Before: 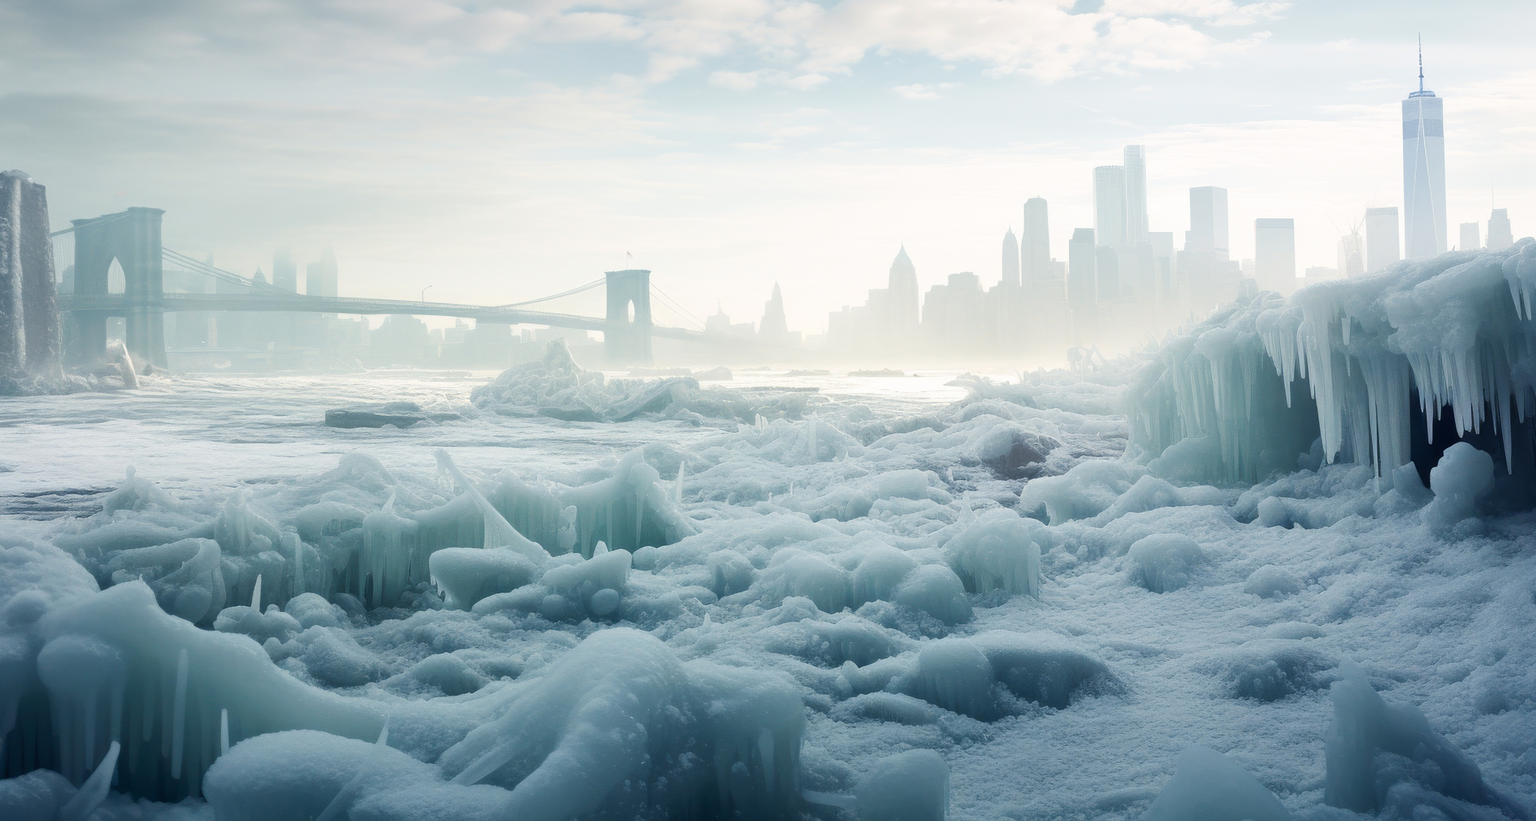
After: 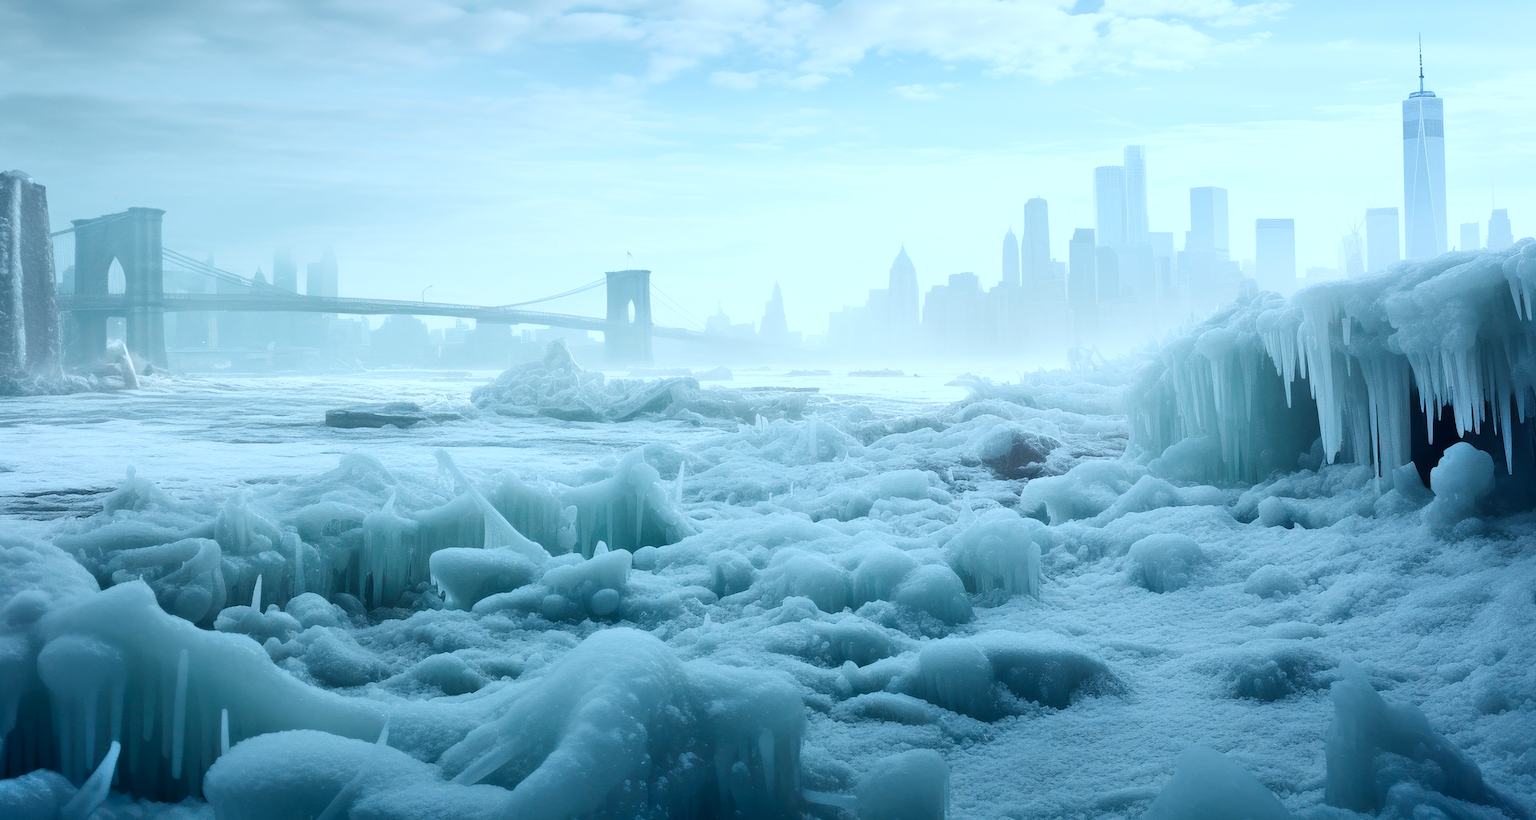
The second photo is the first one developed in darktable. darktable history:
contrast brightness saturation: contrast 0.138
color correction: highlights a* -10.42, highlights b* -19.23
shadows and highlights: shadows 52.32, highlights -28.66, soften with gaussian
color balance rgb: perceptual saturation grading › global saturation -3.441%
